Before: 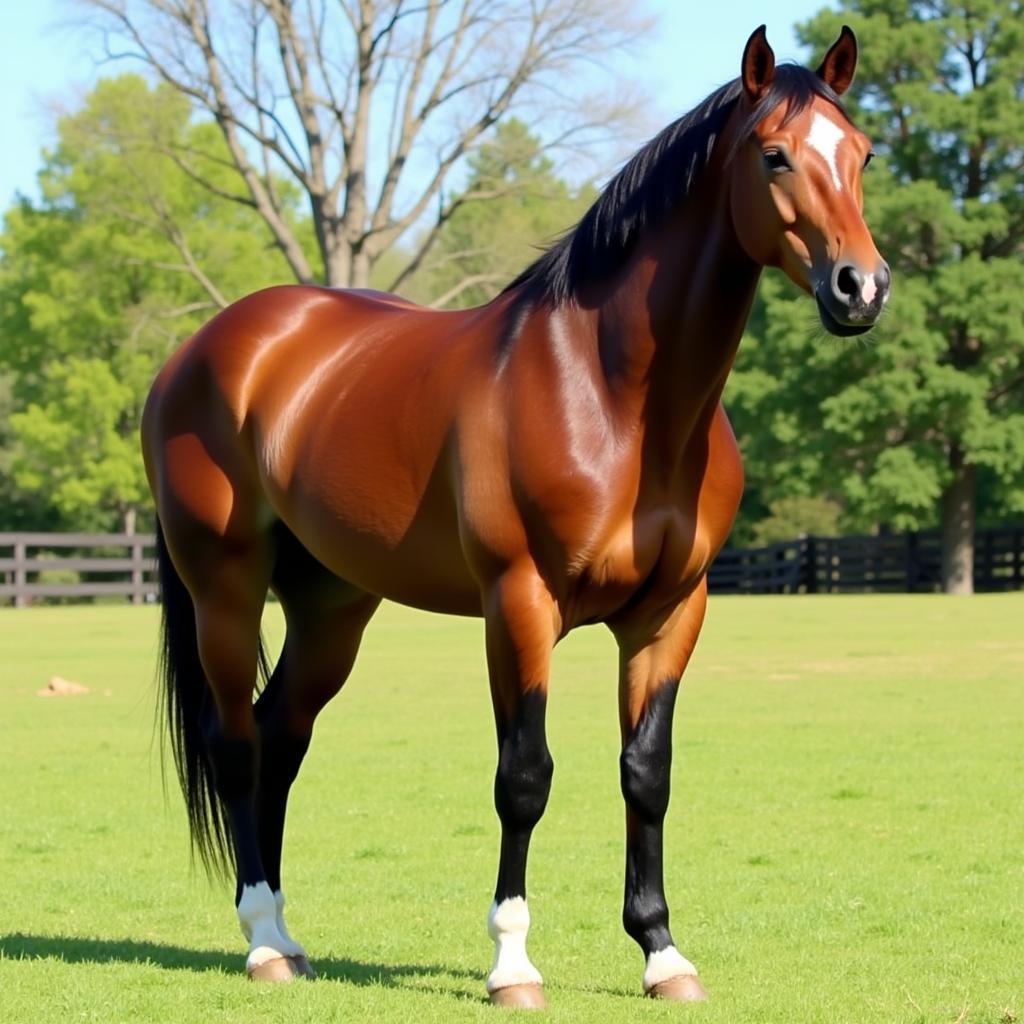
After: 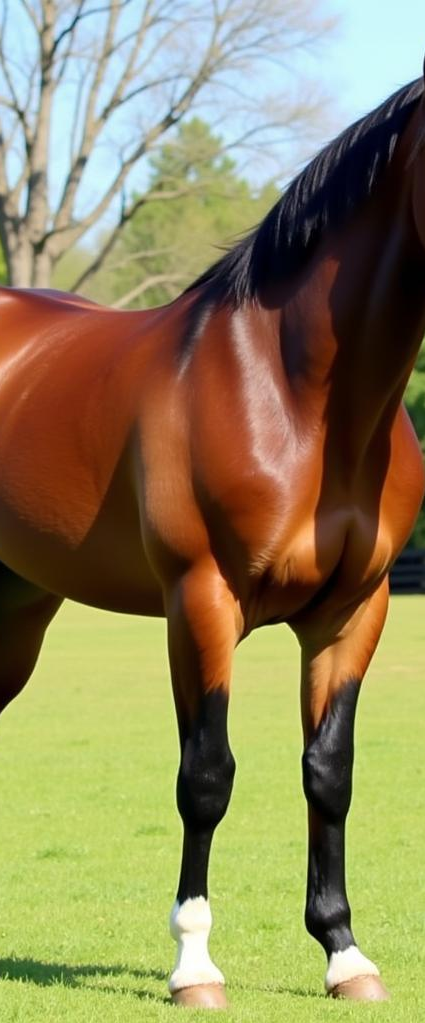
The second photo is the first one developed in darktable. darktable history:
crop: left 31.08%, right 27.391%
